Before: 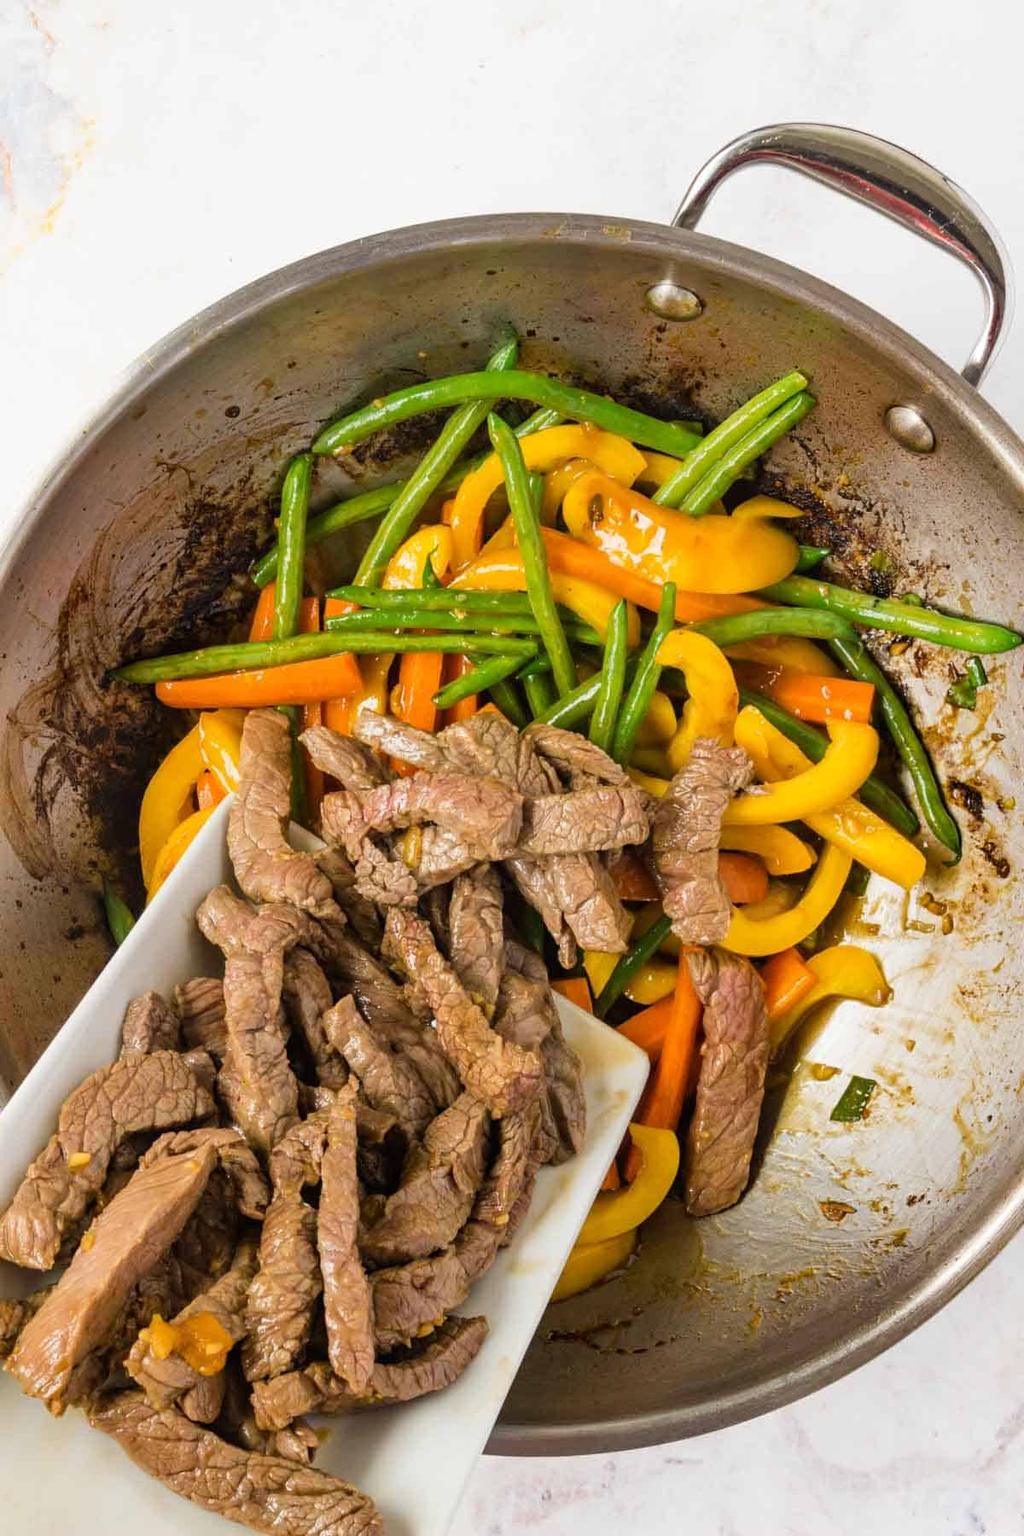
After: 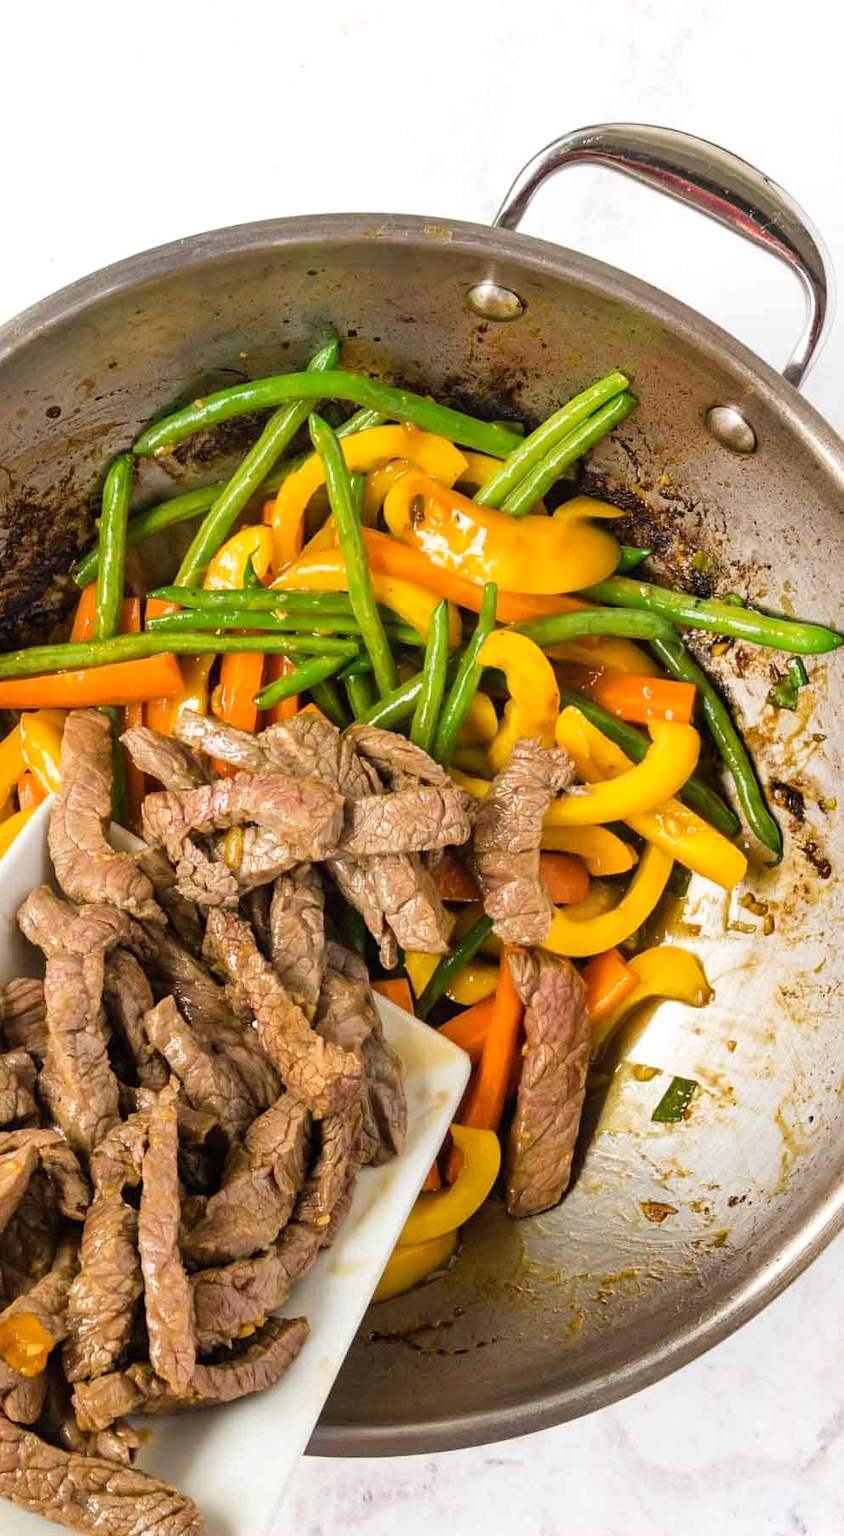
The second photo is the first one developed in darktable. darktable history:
crop: left 17.533%, bottom 0.029%
levels: levels [0, 0.476, 0.951]
